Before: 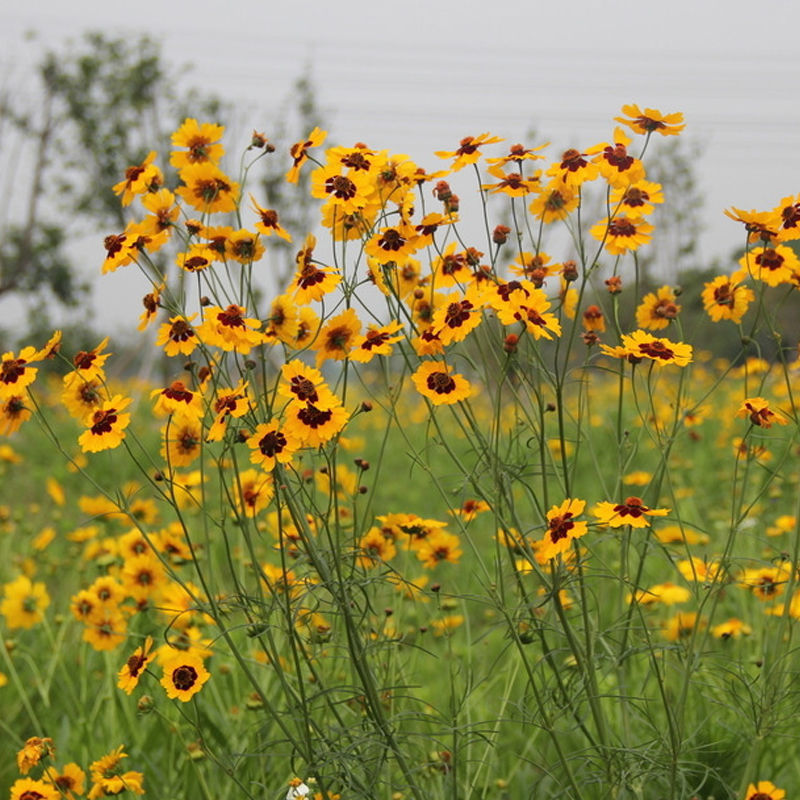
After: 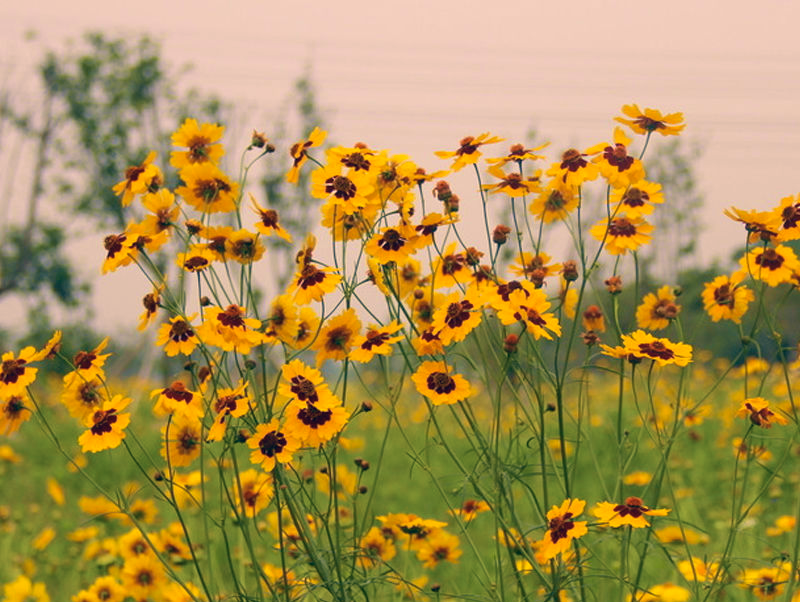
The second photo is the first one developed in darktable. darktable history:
crop: bottom 24.65%
color correction: highlights a* 10.36, highlights b* 14.15, shadows a* -10.05, shadows b* -15.09
velvia: strength 55.74%
